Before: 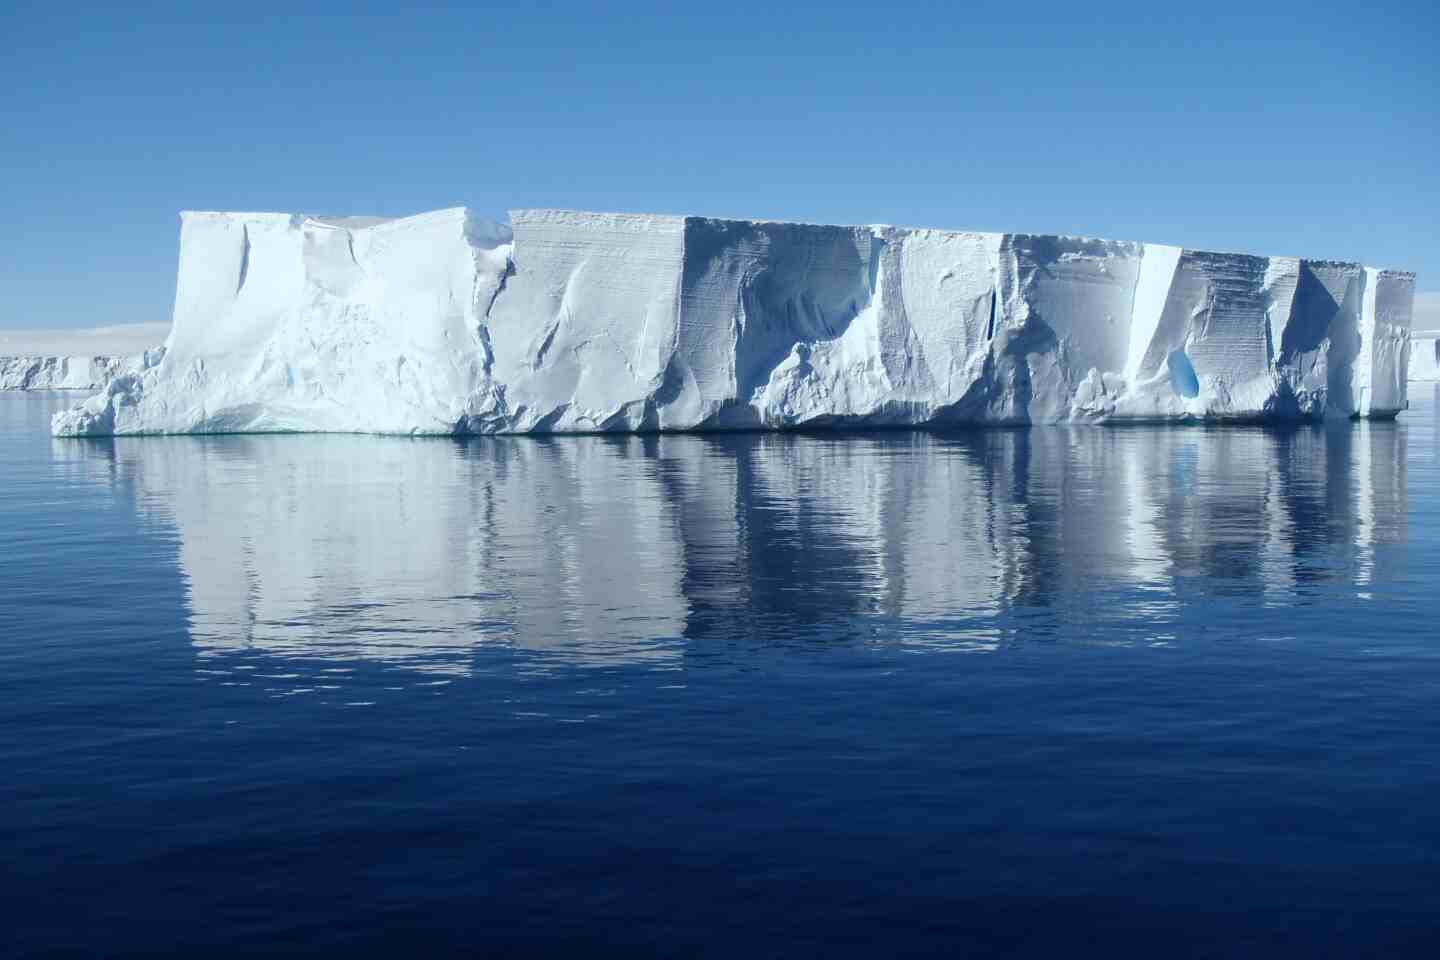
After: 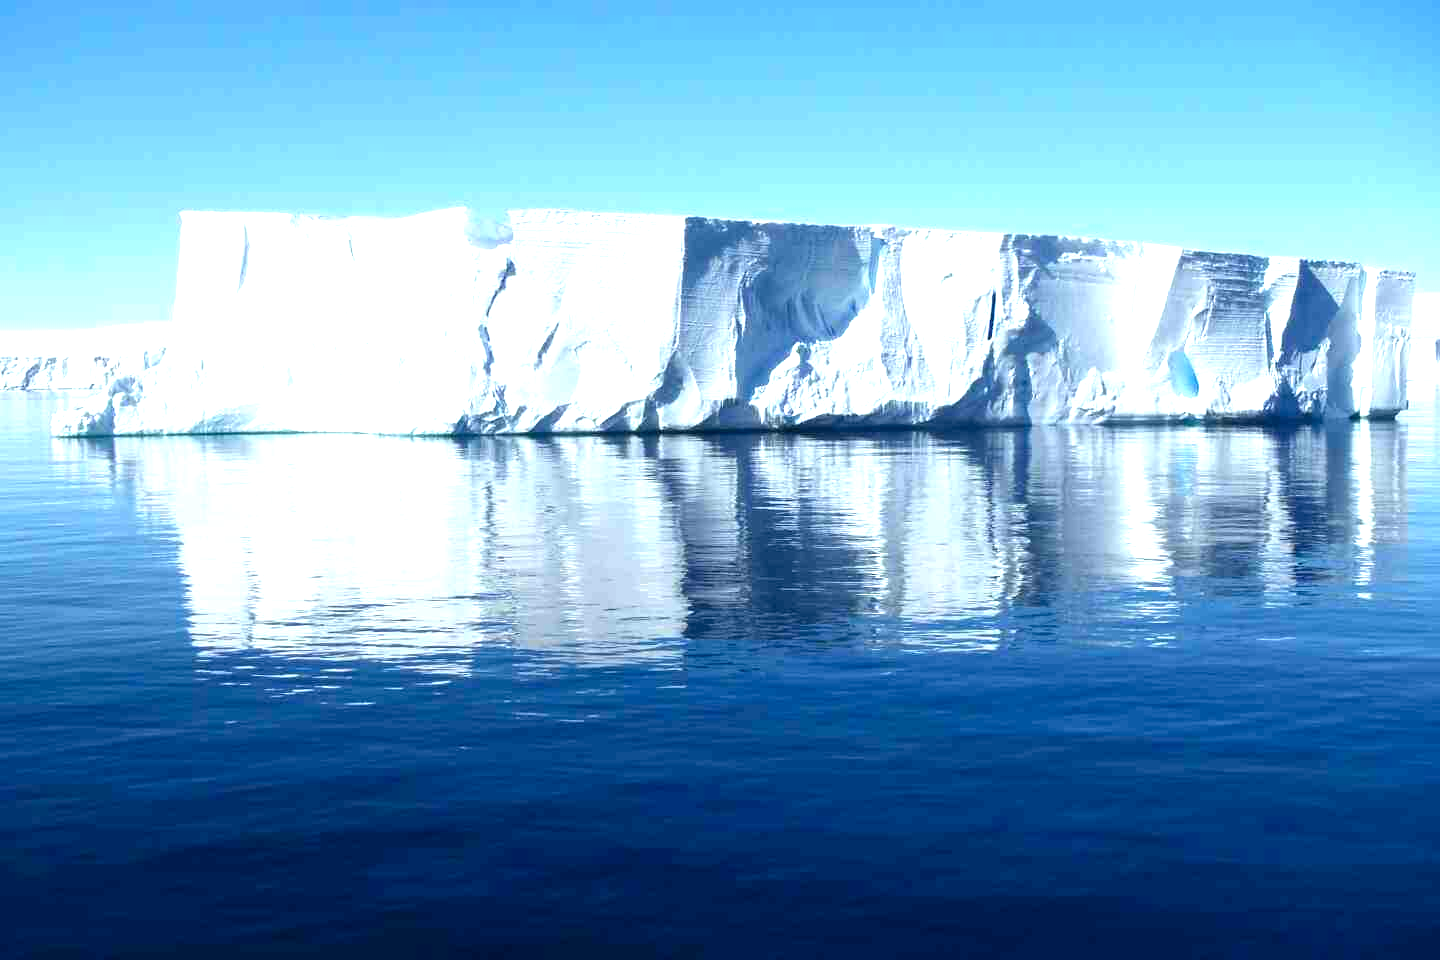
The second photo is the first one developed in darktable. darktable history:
color calibration: x 0.342, y 0.356, temperature 5122 K
levels: levels [0, 0.352, 0.703]
white balance: red 0.978, blue 0.999
